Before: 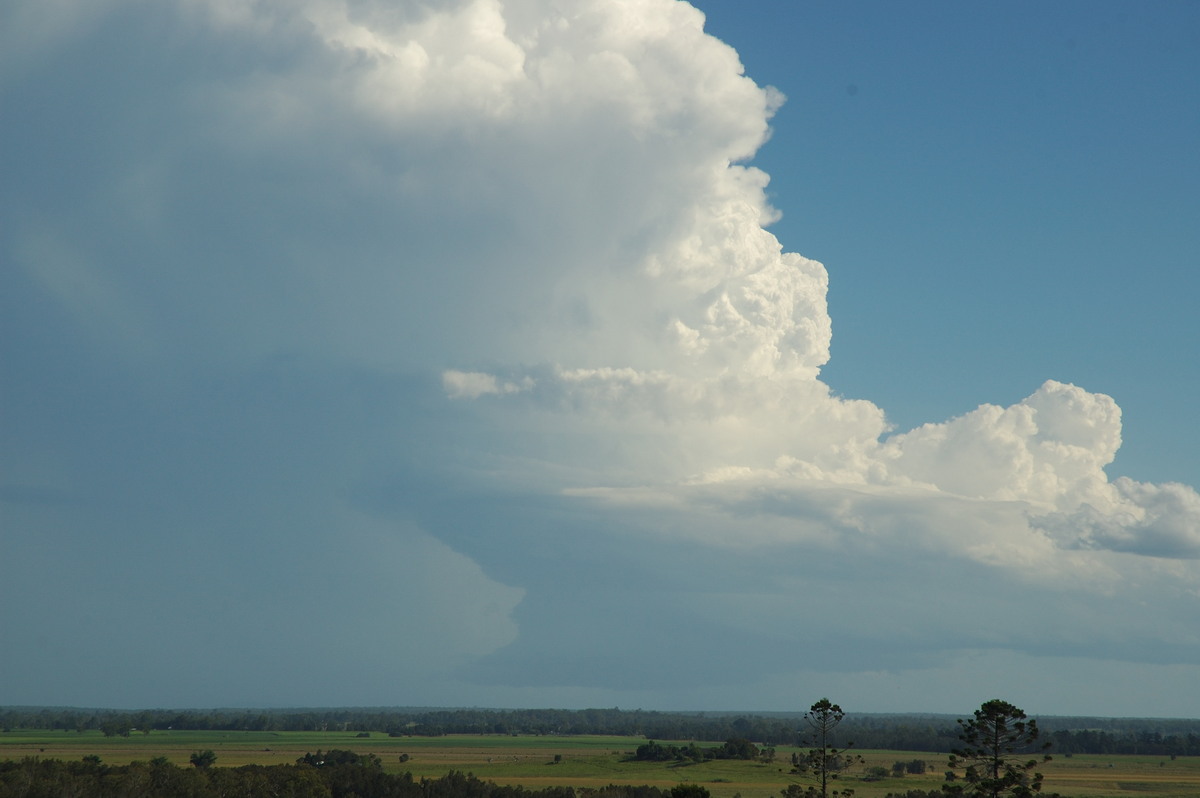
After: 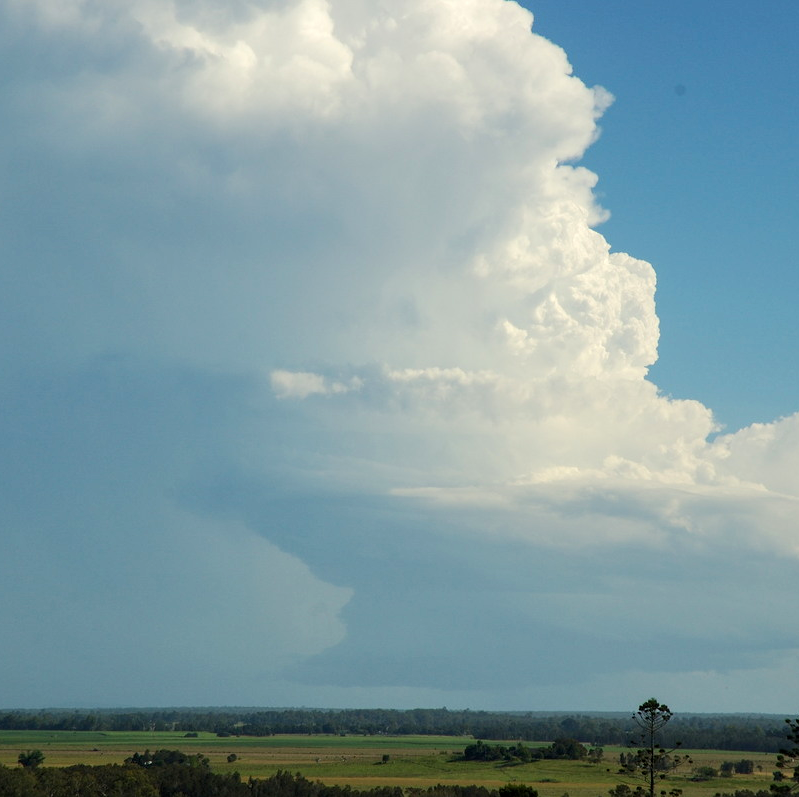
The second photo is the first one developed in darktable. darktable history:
contrast brightness saturation: contrast 0.2, brightness 0.16, saturation 0.22
local contrast: on, module defaults
crop and rotate: left 14.385%, right 18.948%
rgb curve: curves: ch0 [(0, 0) (0.175, 0.154) (0.785, 0.663) (1, 1)]
